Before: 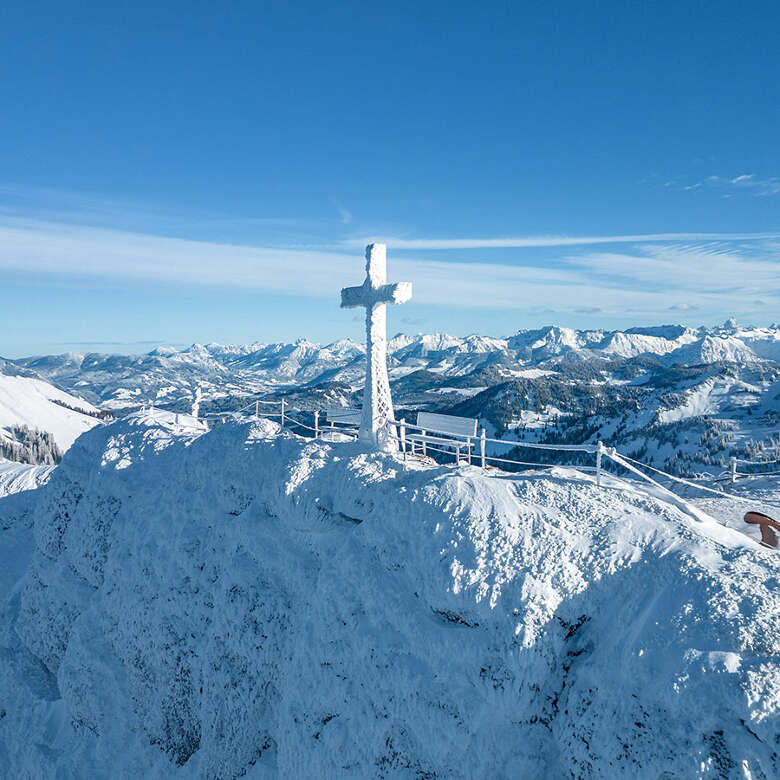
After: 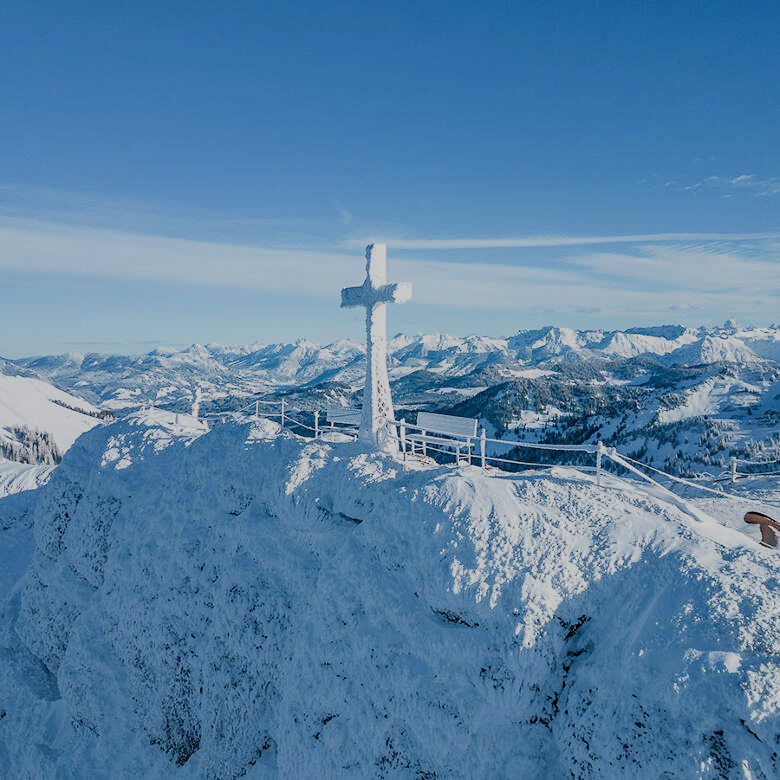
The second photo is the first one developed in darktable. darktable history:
filmic rgb: black relative exposure -6.21 EV, white relative exposure 6.95 EV, hardness 2.25
